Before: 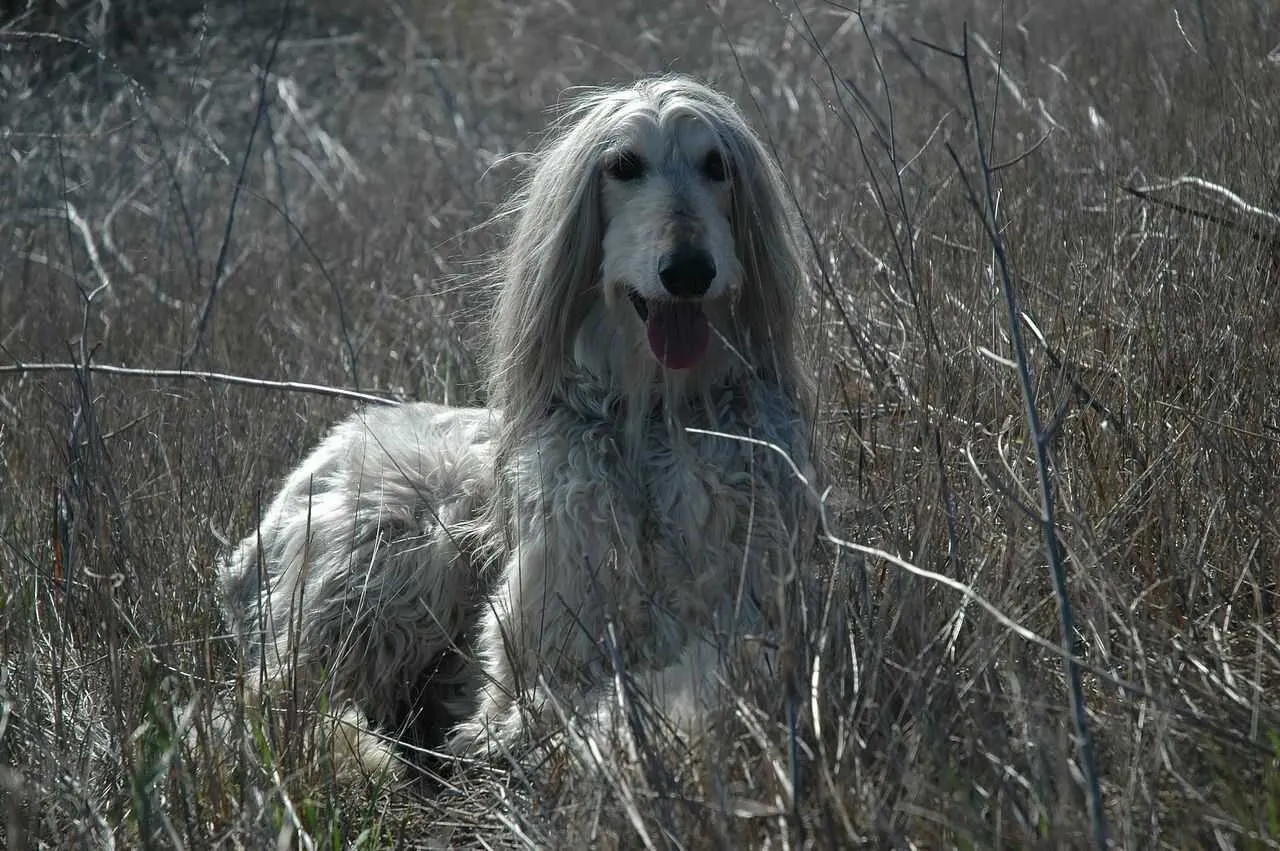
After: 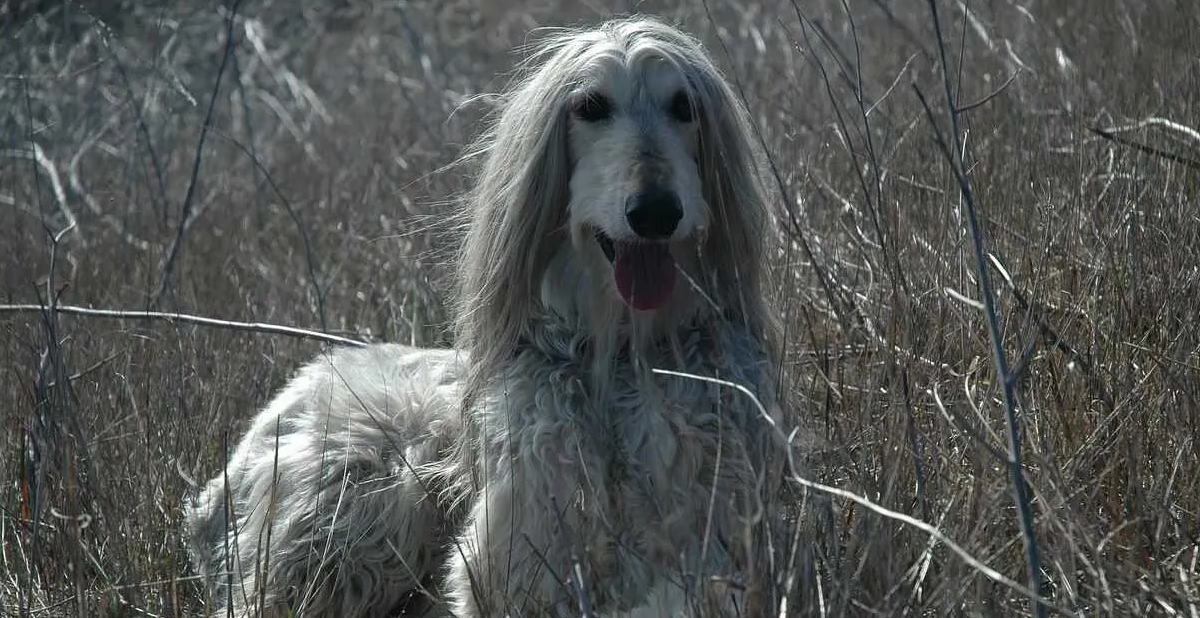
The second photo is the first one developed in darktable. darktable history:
crop: left 2.578%, top 7.023%, right 3.076%, bottom 20.124%
